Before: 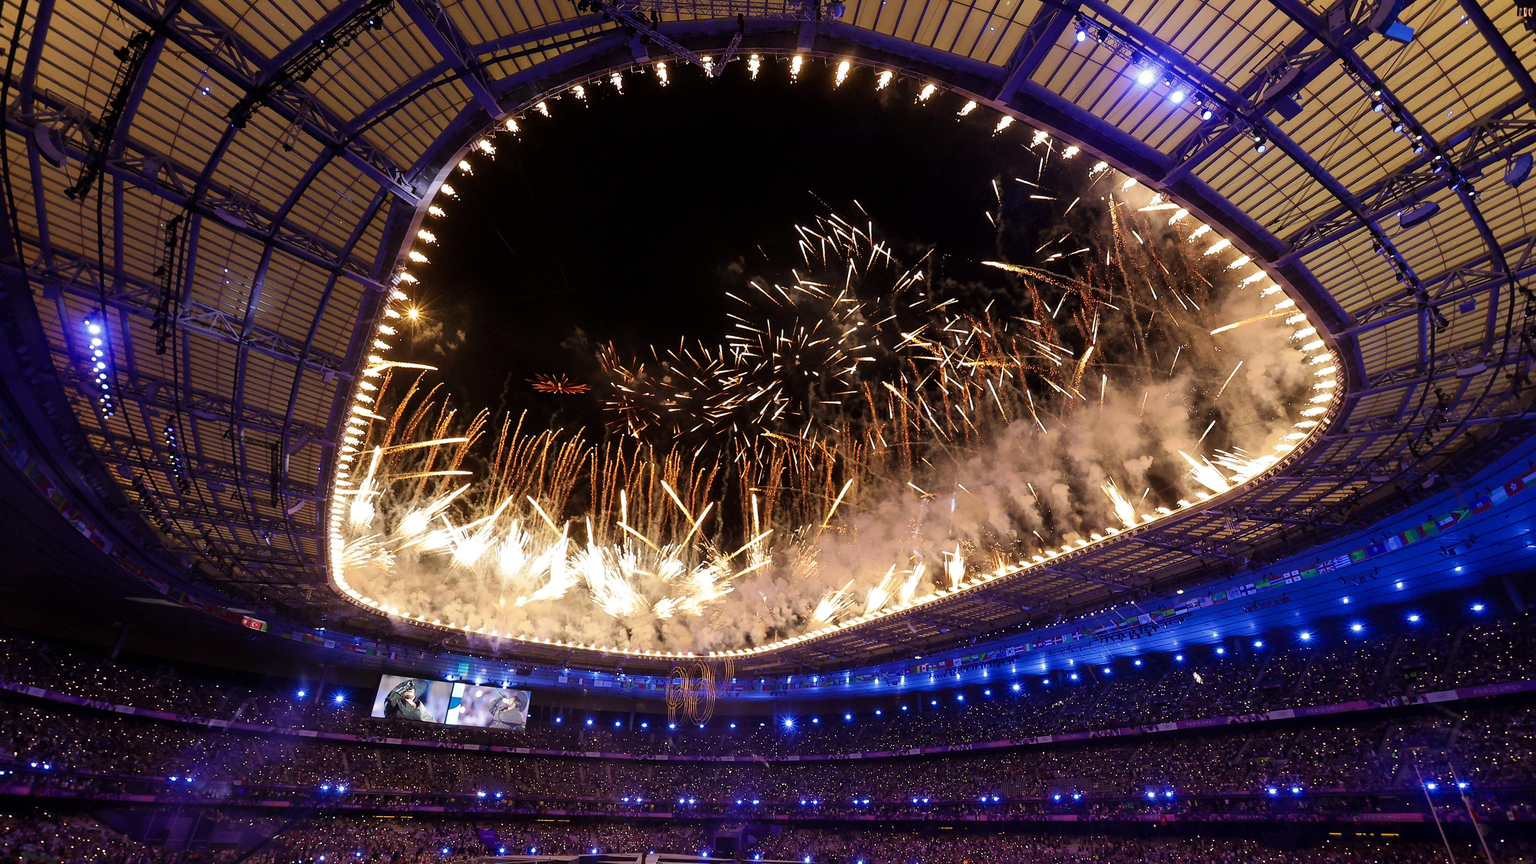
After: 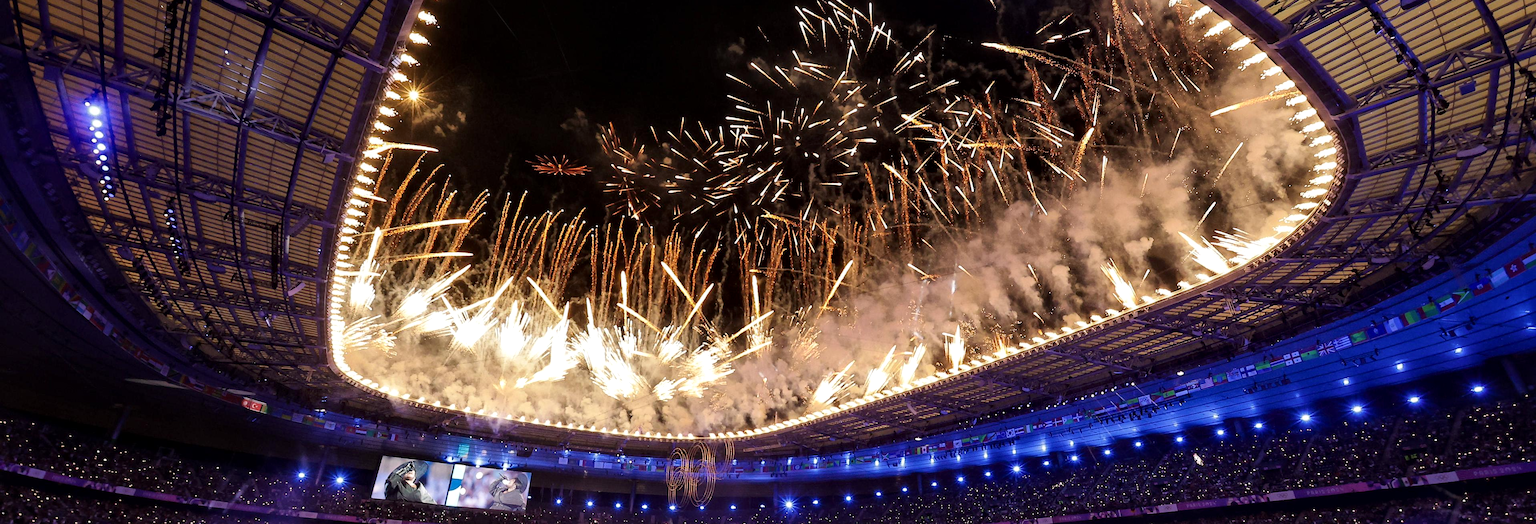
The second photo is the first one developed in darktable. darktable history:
crop and rotate: top 25.357%, bottom 13.942%
local contrast: mode bilateral grid, contrast 20, coarseness 50, detail 132%, midtone range 0.2
